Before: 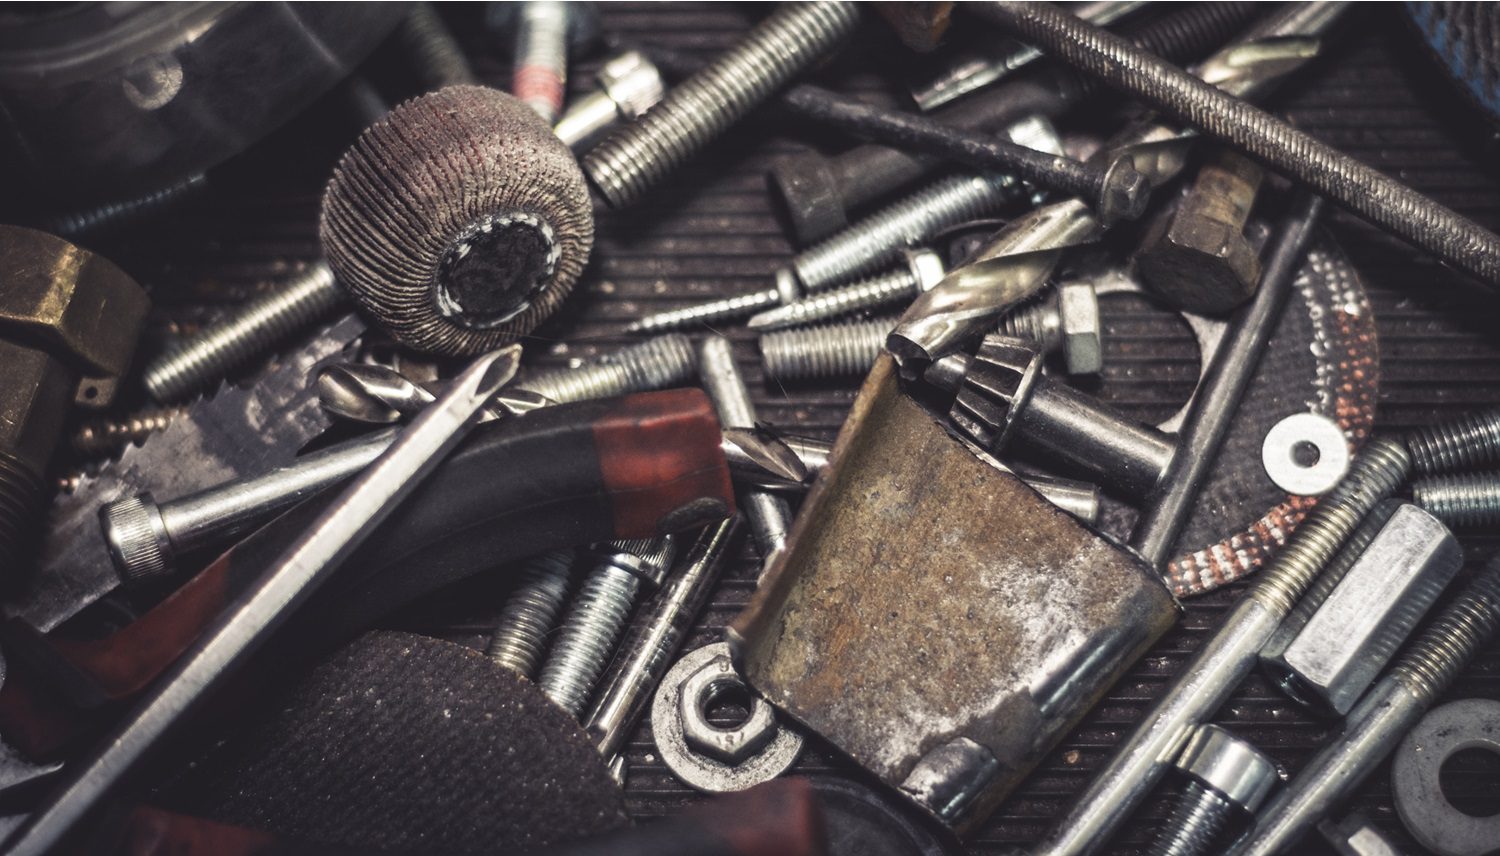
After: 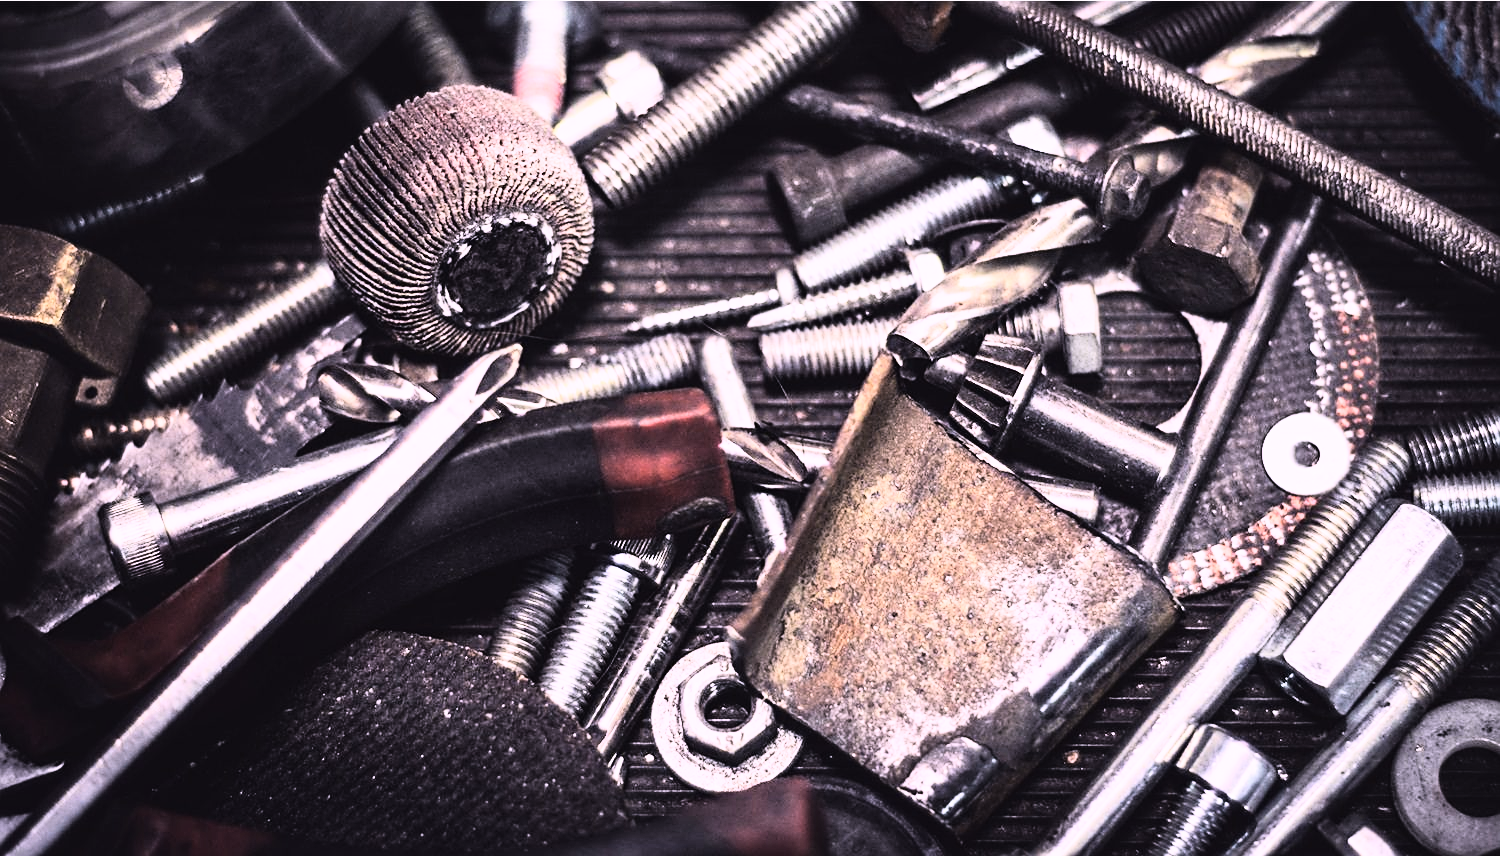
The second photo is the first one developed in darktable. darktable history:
rgb curve: curves: ch0 [(0, 0) (0.21, 0.15) (0.24, 0.21) (0.5, 0.75) (0.75, 0.96) (0.89, 0.99) (1, 1)]; ch1 [(0, 0.02) (0.21, 0.13) (0.25, 0.2) (0.5, 0.67) (0.75, 0.9) (0.89, 0.97) (1, 1)]; ch2 [(0, 0.02) (0.21, 0.13) (0.25, 0.2) (0.5, 0.67) (0.75, 0.9) (0.89, 0.97) (1, 1)], compensate middle gray true
sharpen: on, module defaults
white balance: red 1.066, blue 1.119
